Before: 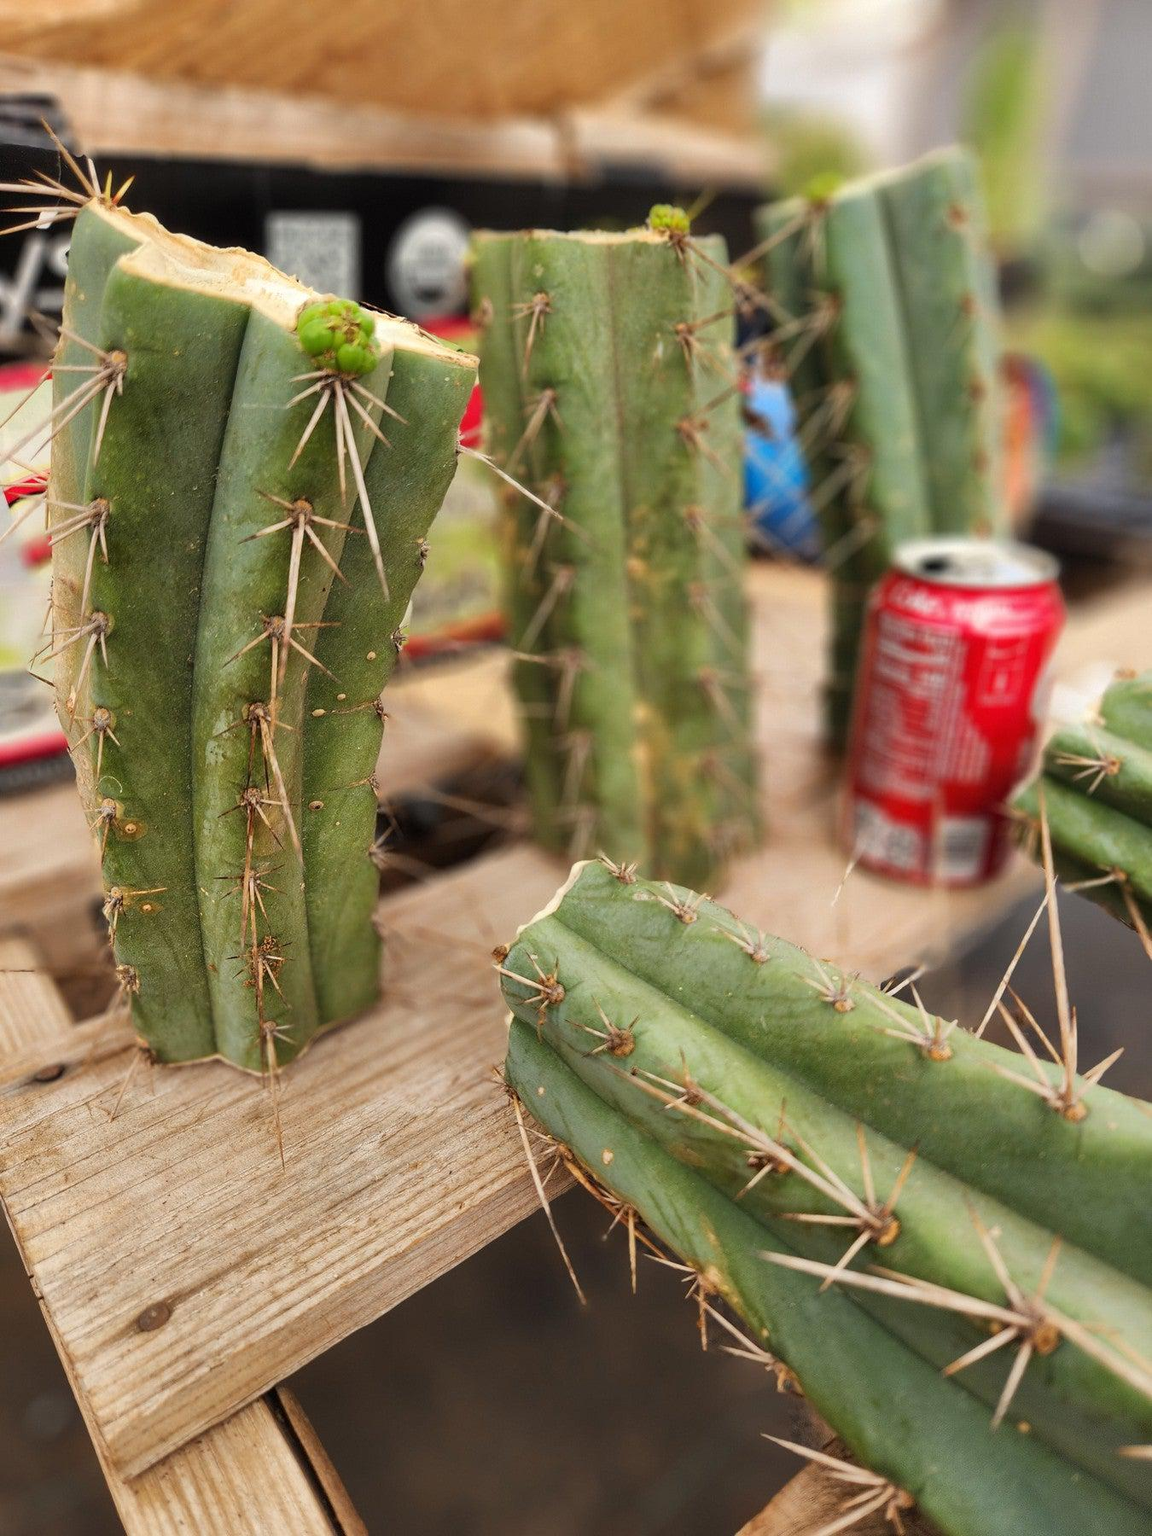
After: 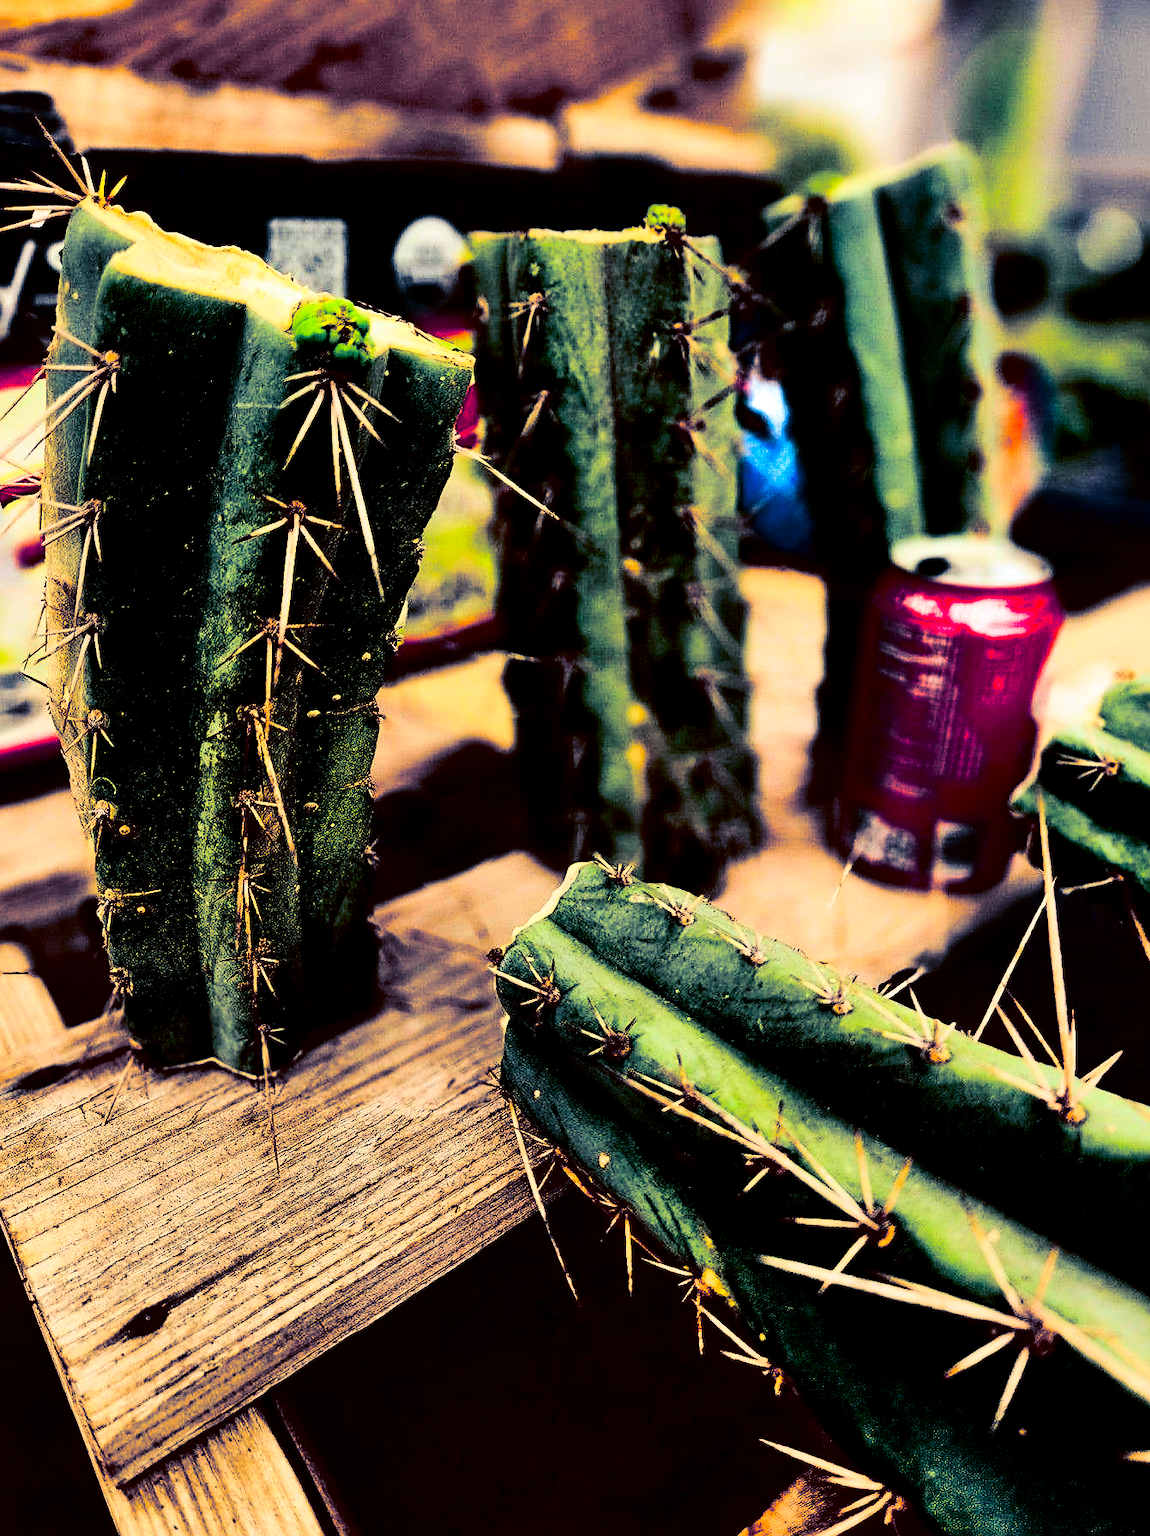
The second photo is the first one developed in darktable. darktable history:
contrast brightness saturation: contrast 0.77, brightness -1, saturation 1
shadows and highlights: soften with gaussian
crop and rotate: left 0.614%, top 0.179%, bottom 0.309%
sharpen: on, module defaults
split-toning: shadows › hue 226.8°, shadows › saturation 0.84
